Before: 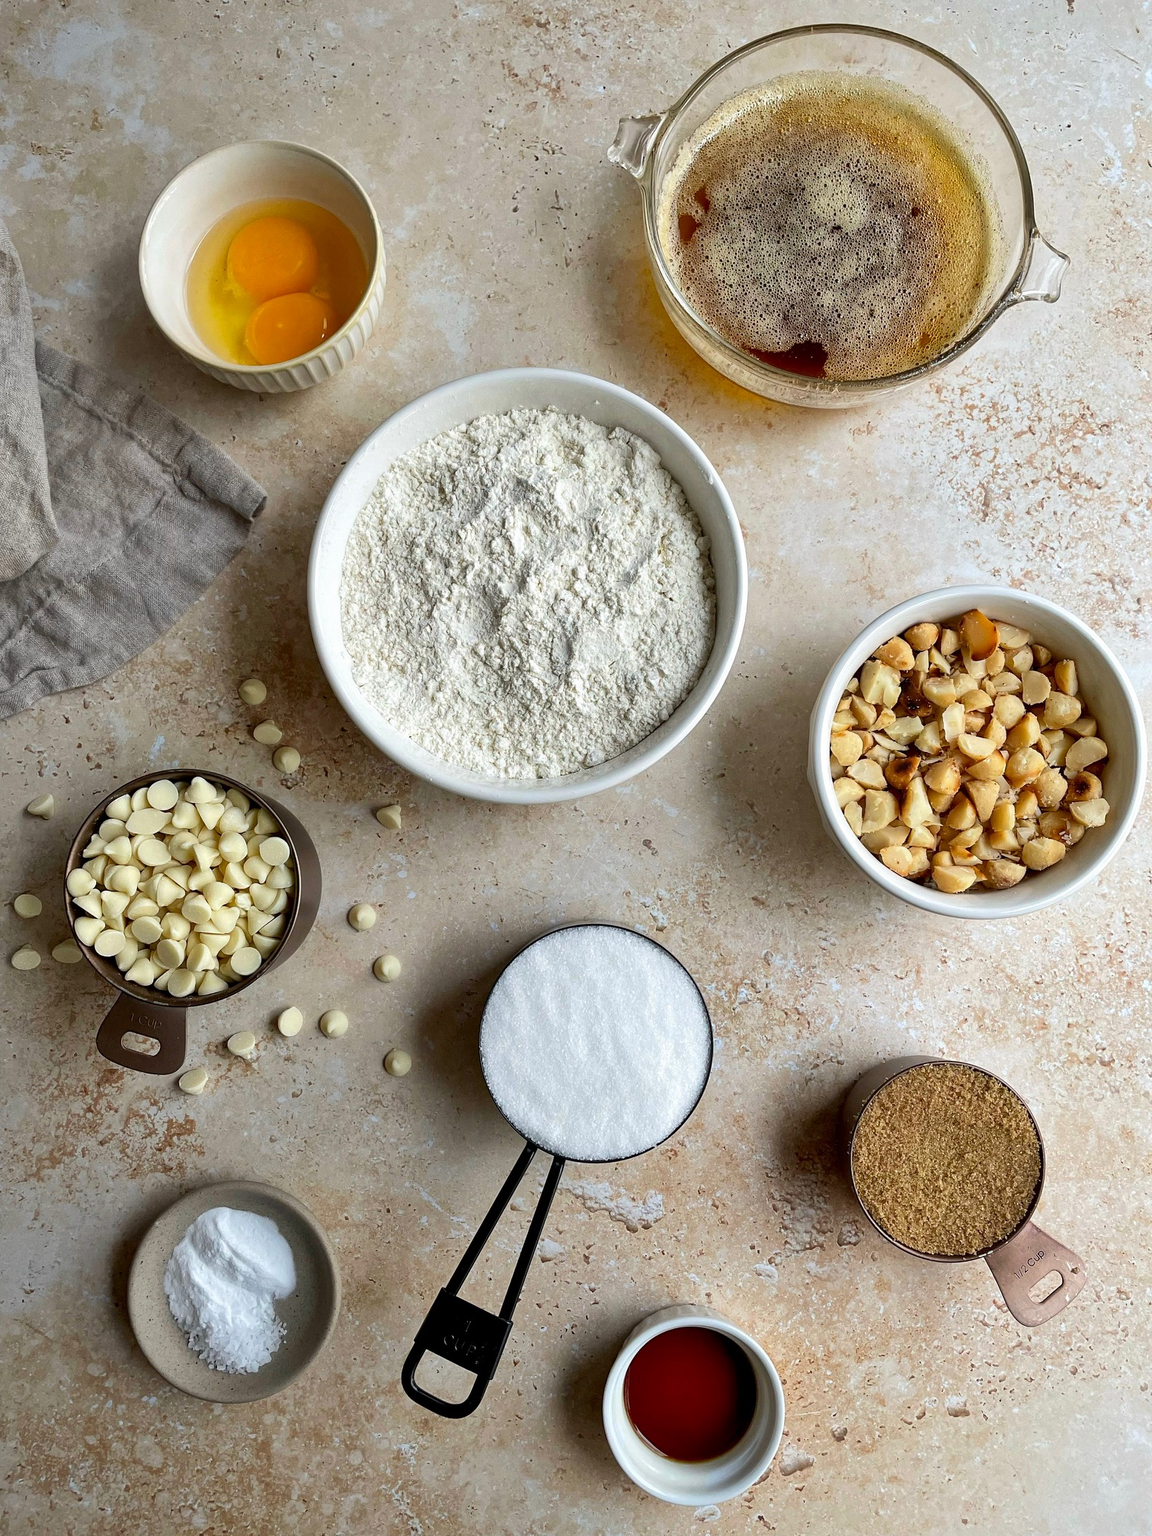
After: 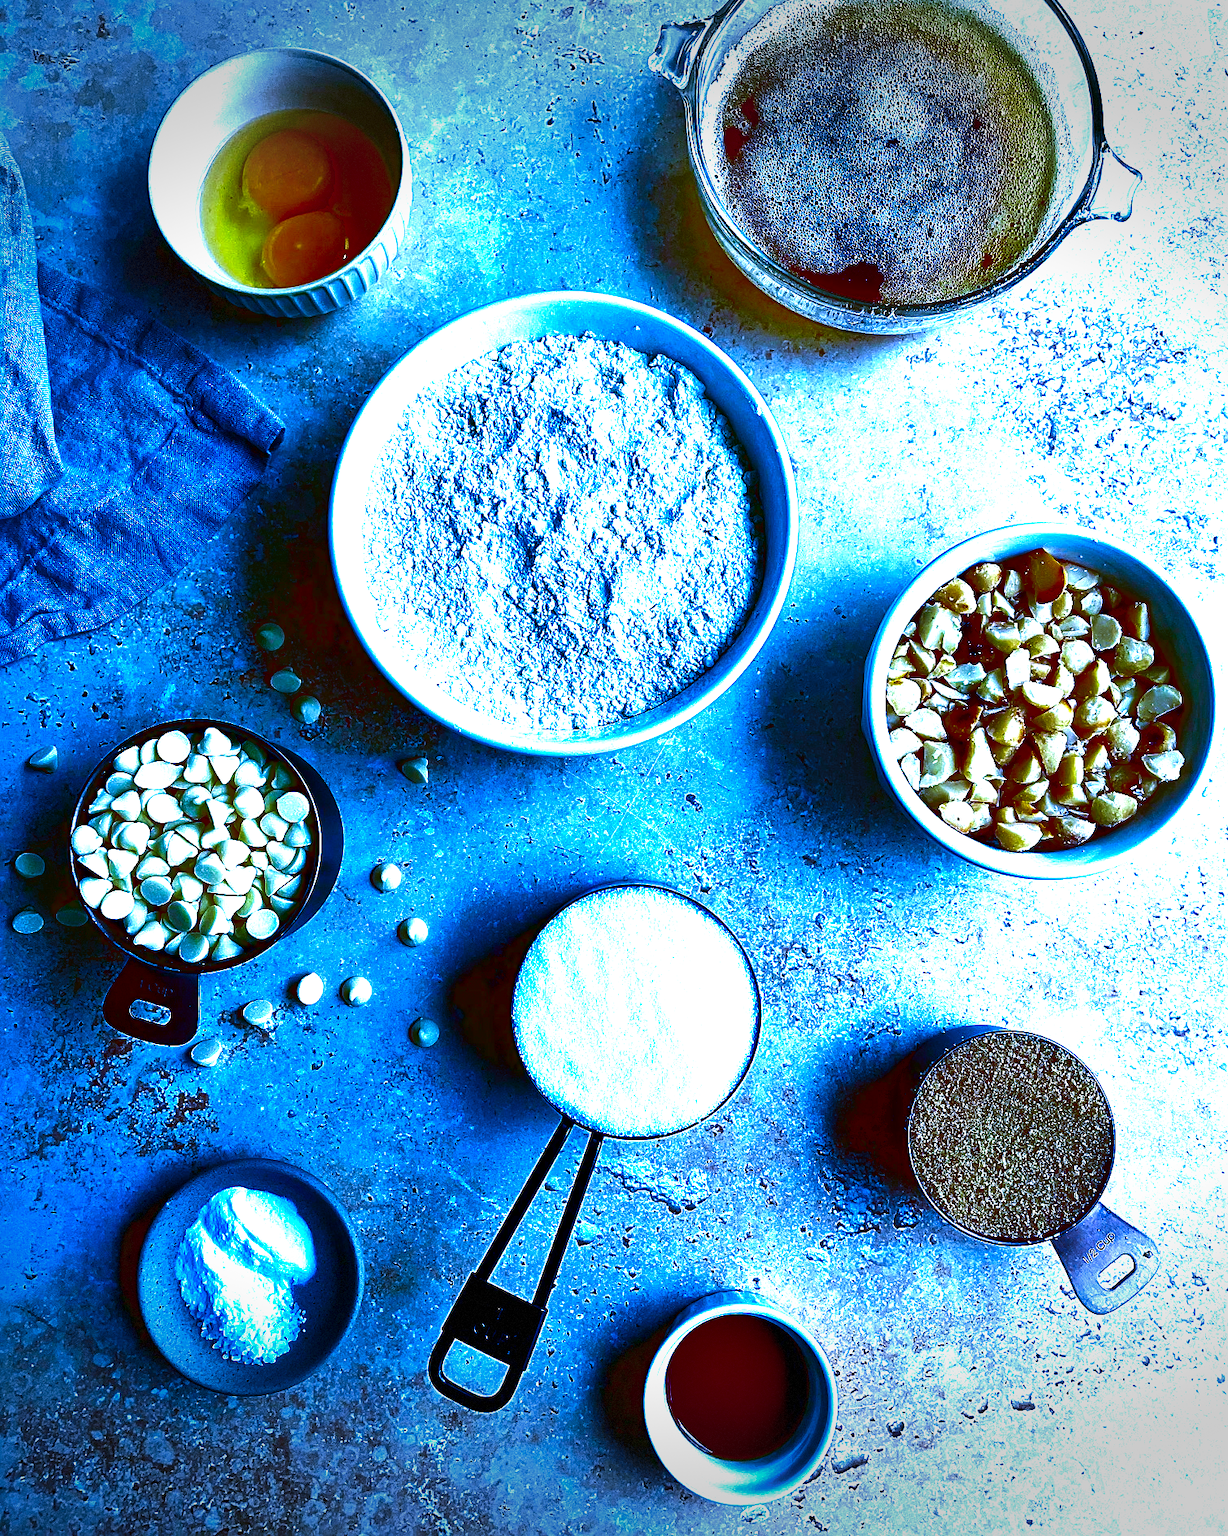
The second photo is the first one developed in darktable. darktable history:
contrast brightness saturation: brightness -1, saturation 1
crop and rotate: top 6.25%
exposure: black level correction 0, exposure 1.015 EV, compensate exposure bias true, compensate highlight preservation false
vignetting: fall-off start 100%, brightness -0.406, saturation -0.3, width/height ratio 1.324, dithering 8-bit output, unbound false
velvia: strength 40%
white balance: red 0.766, blue 1.537
sharpen: on, module defaults
